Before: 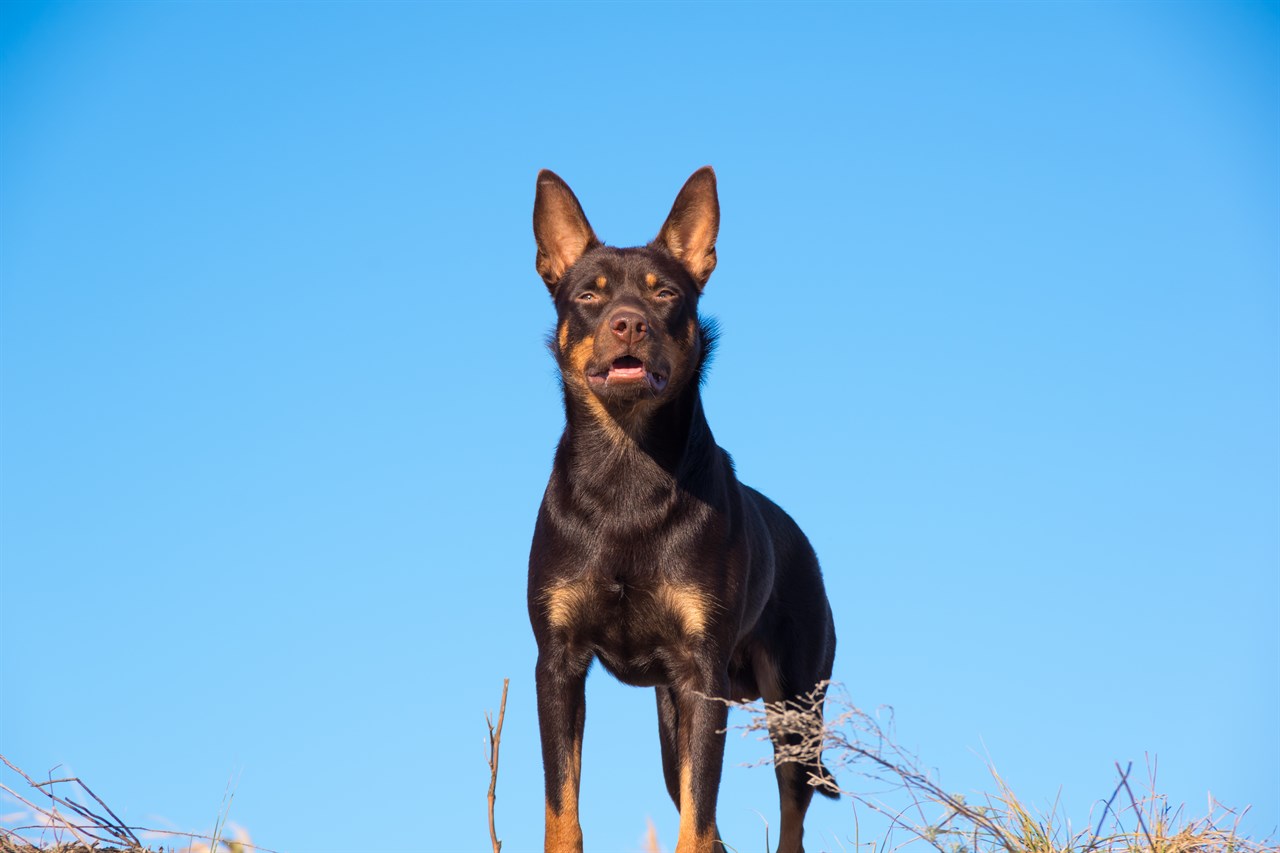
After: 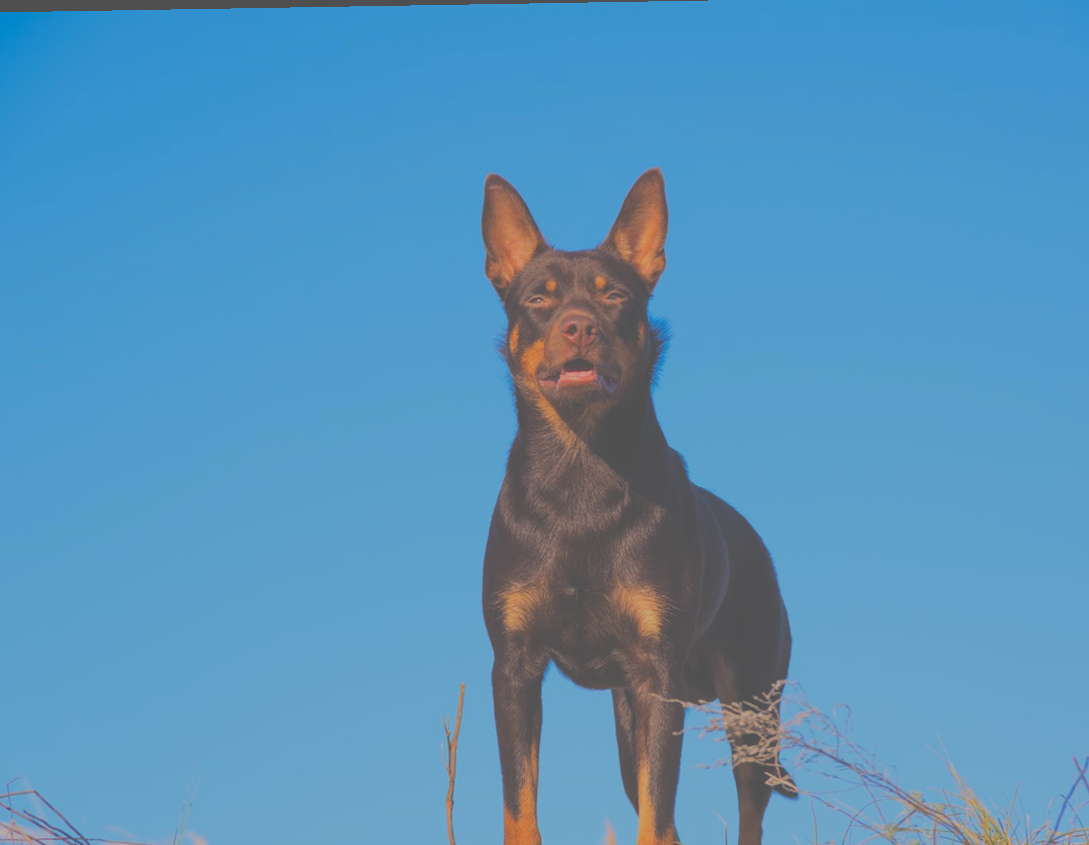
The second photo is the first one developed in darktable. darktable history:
exposure: black level correction -0.086, compensate exposure bias true, compensate highlight preservation false
crop and rotate: angle 0.961°, left 4.257%, top 0.878%, right 11.521%, bottom 2.452%
tone equalizer: -8 EV -0.027 EV, -7 EV 0.016 EV, -6 EV -0.006 EV, -5 EV 0.008 EV, -4 EV -0.035 EV, -3 EV -0.24 EV, -2 EV -0.637 EV, -1 EV -0.971 EV, +0 EV -0.963 EV, edges refinement/feathering 500, mask exposure compensation -1.57 EV, preserve details no
color correction: highlights b* -0.038, saturation 1.29
